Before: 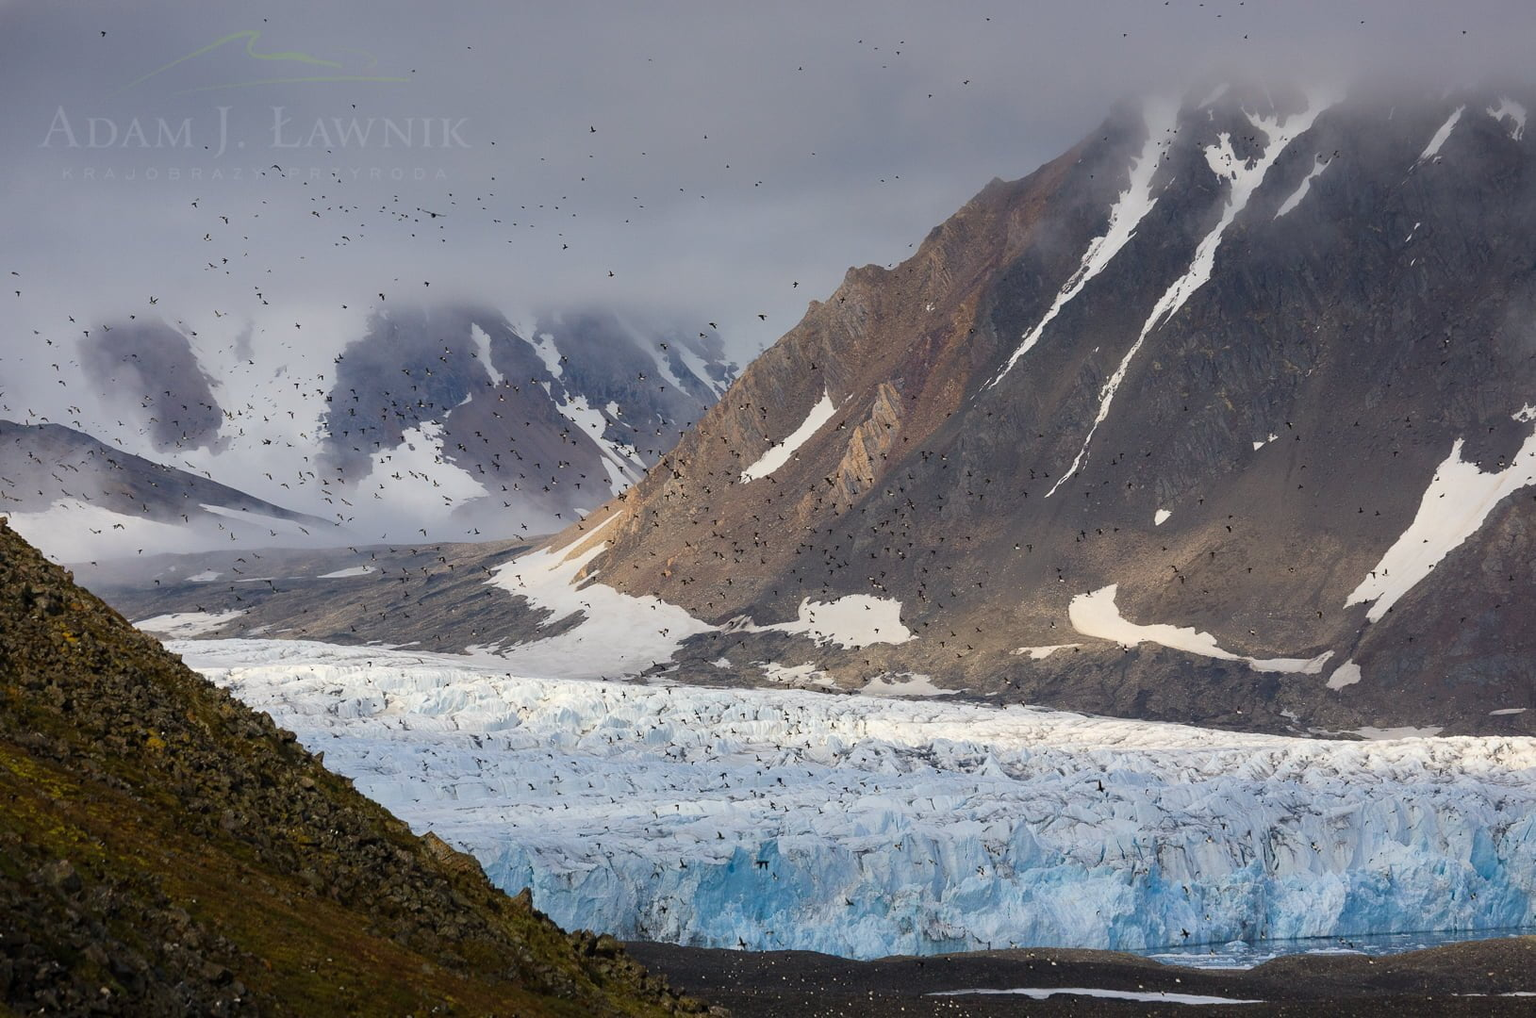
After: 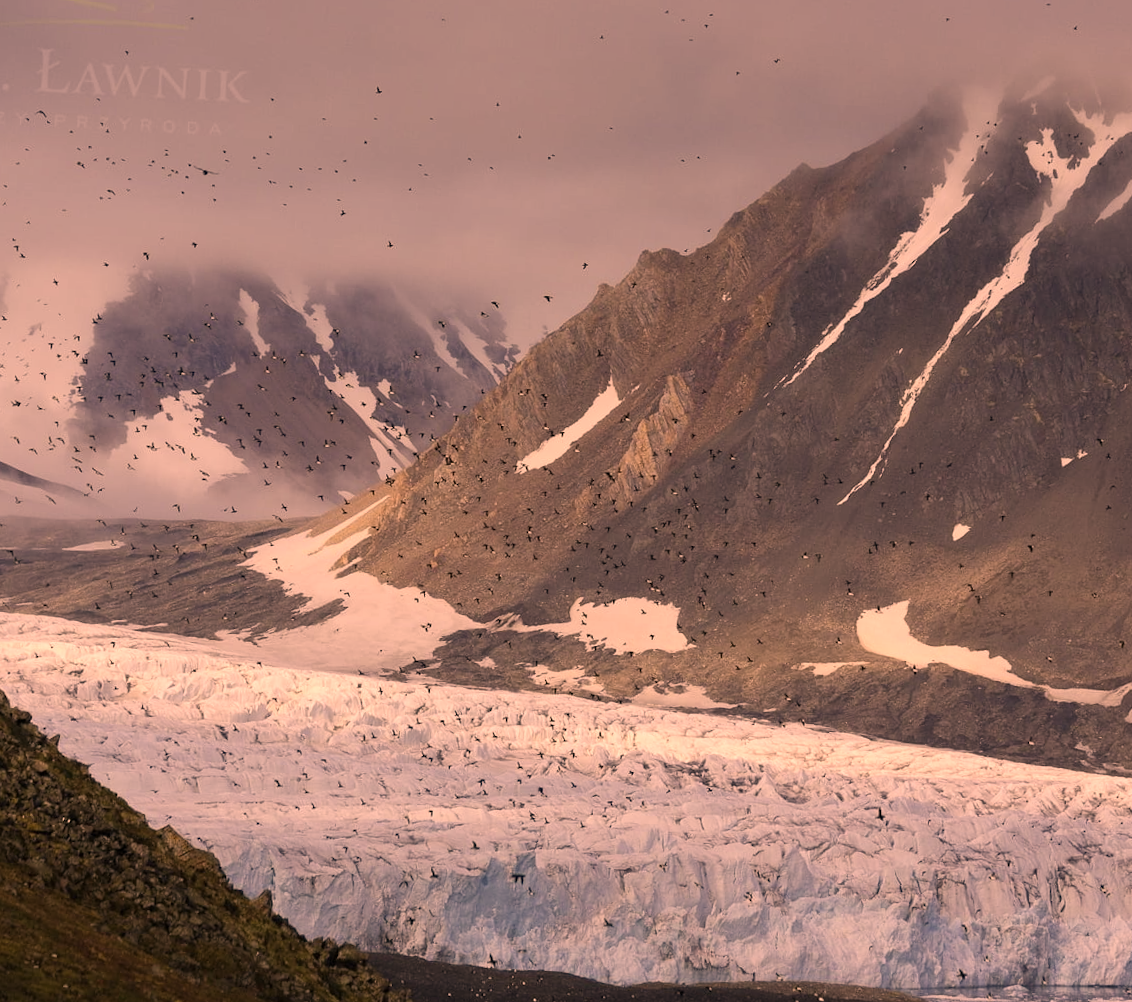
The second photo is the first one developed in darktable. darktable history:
color correction: highlights a* 39.39, highlights b* 39.7, saturation 0.688
crop and rotate: angle -2.96°, left 14.105%, top 0.024%, right 11.055%, bottom 0.073%
